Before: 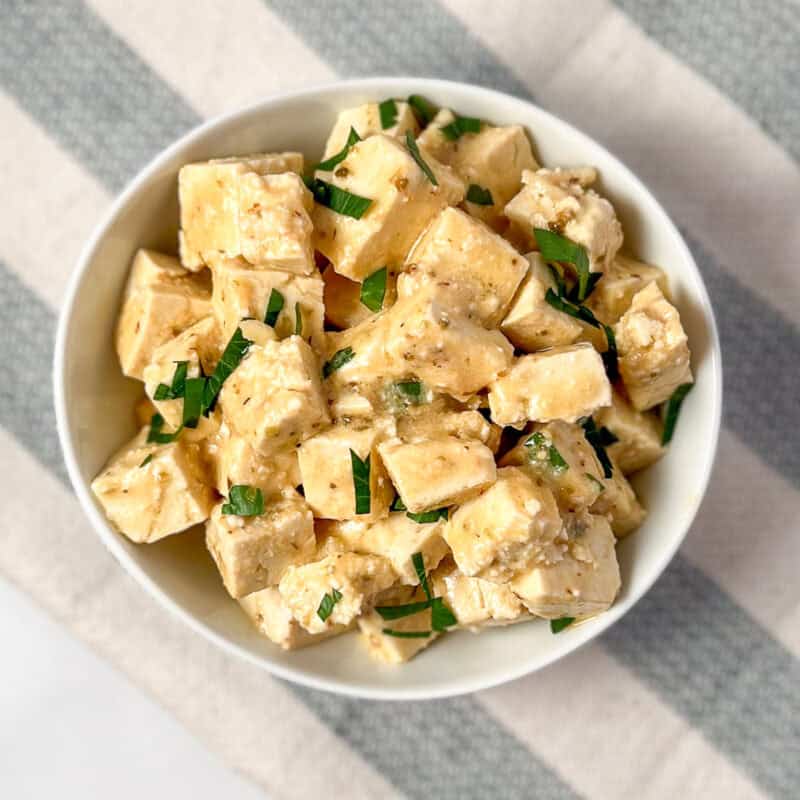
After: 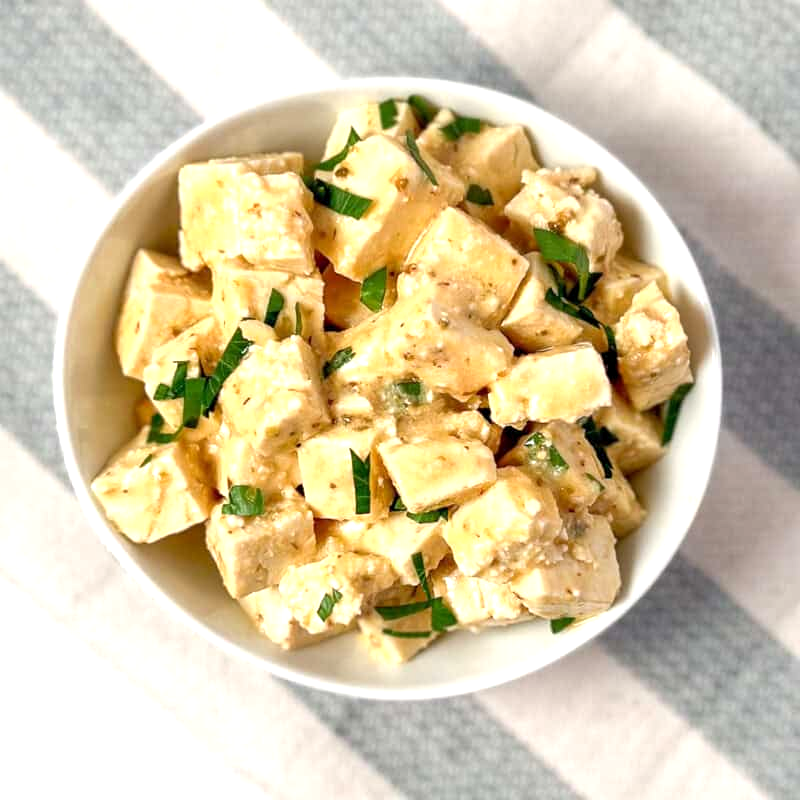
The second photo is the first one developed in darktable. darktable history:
exposure: black level correction 0.001, exposure 0.5 EV, compensate exposure bias true, compensate highlight preservation false
levels: mode automatic, black 0.023%, white 99.97%, levels [0.062, 0.494, 0.925]
